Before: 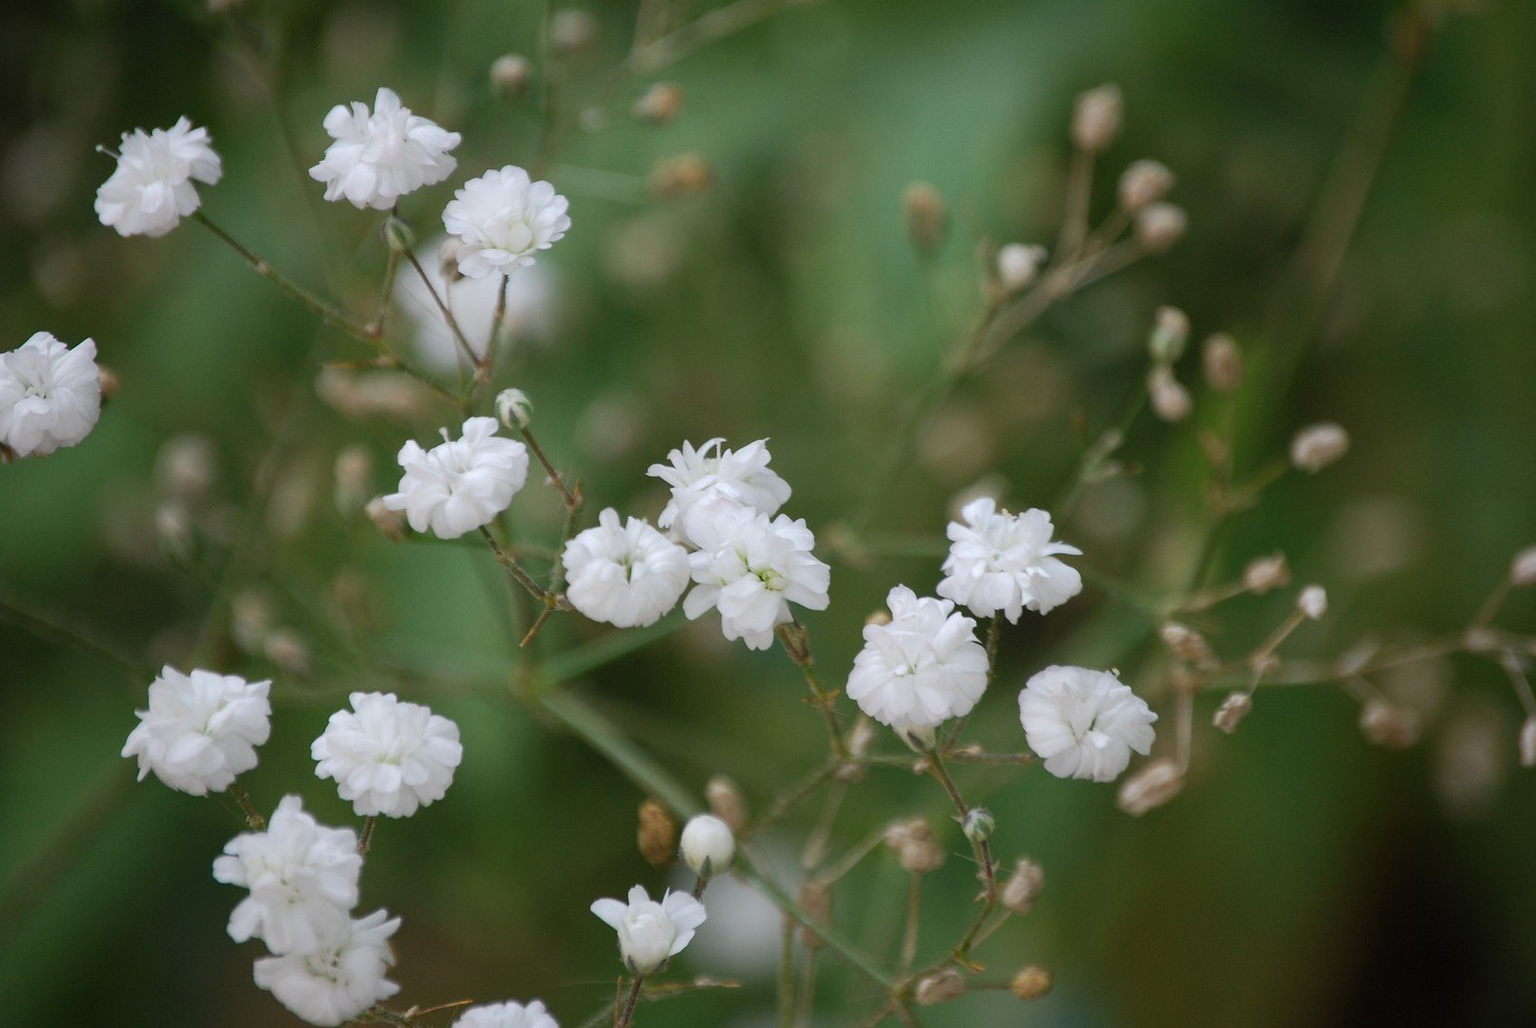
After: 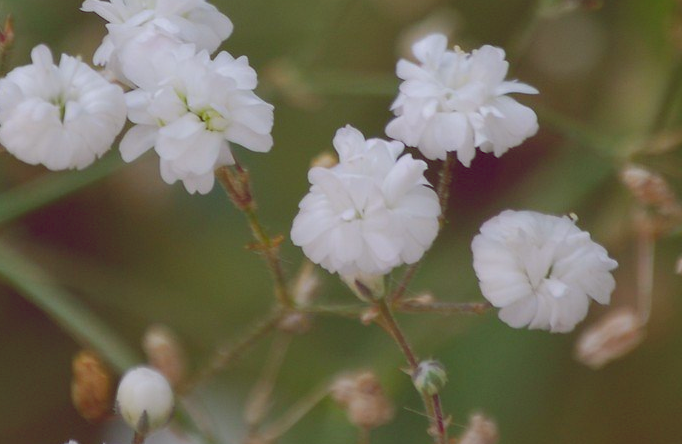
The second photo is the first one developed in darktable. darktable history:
color balance rgb: global offset › chroma 0.281%, global offset › hue 320°, perceptual saturation grading › global saturation 19.431%, contrast -20.595%
crop: left 37.128%, top 45.309%, right 20.544%, bottom 13.522%
